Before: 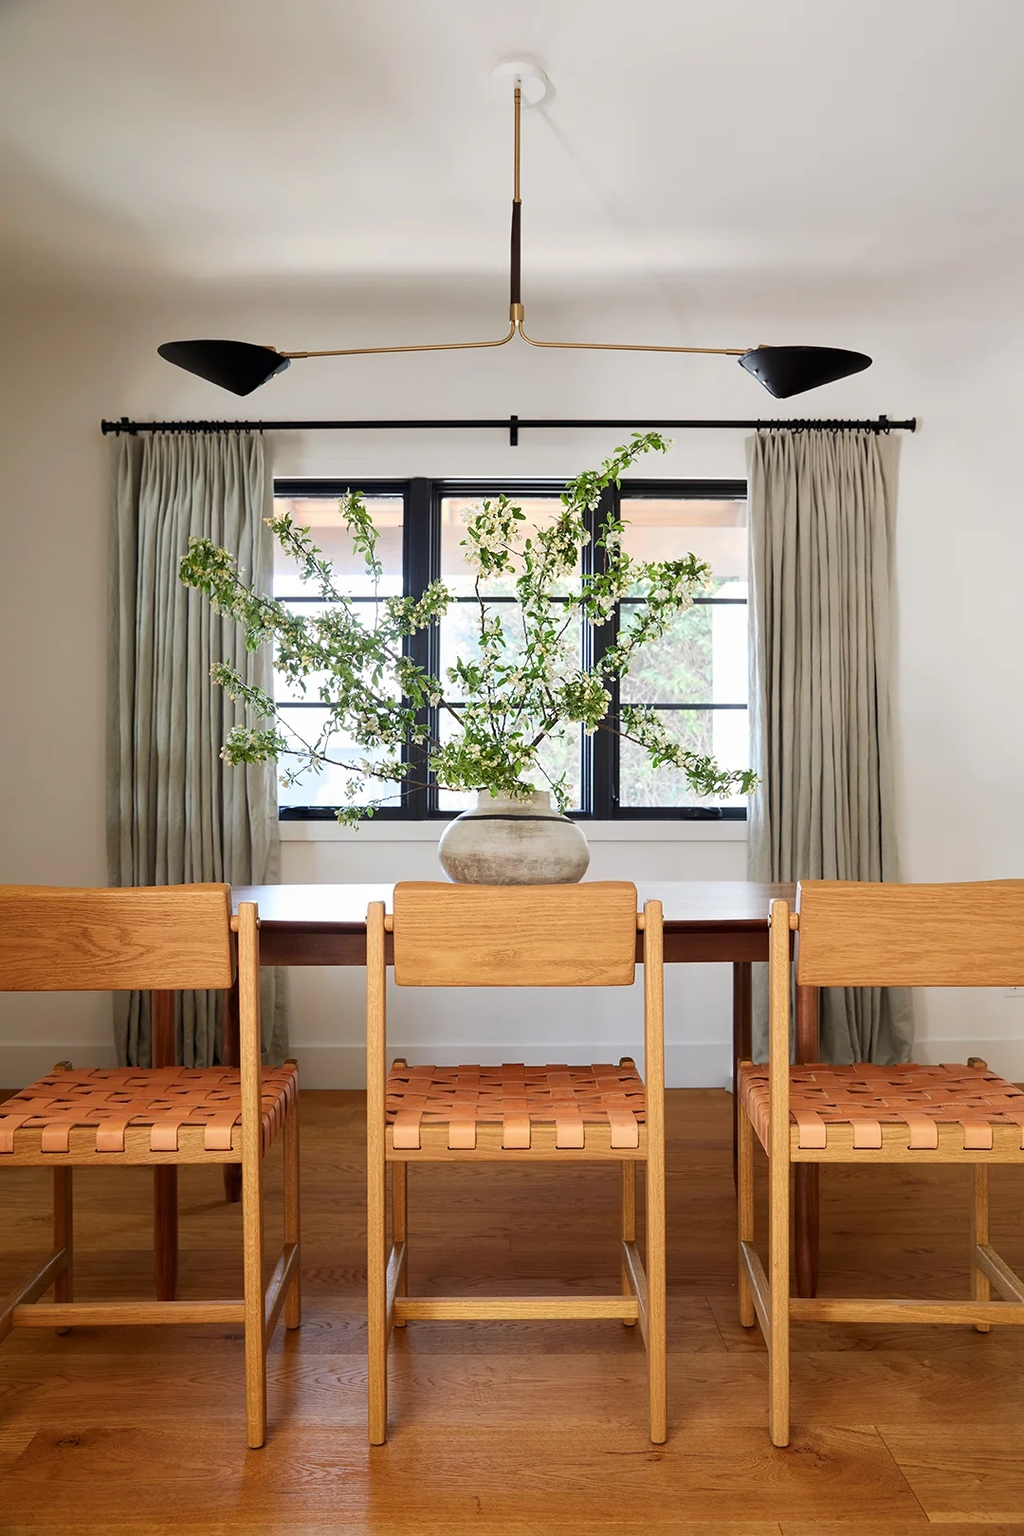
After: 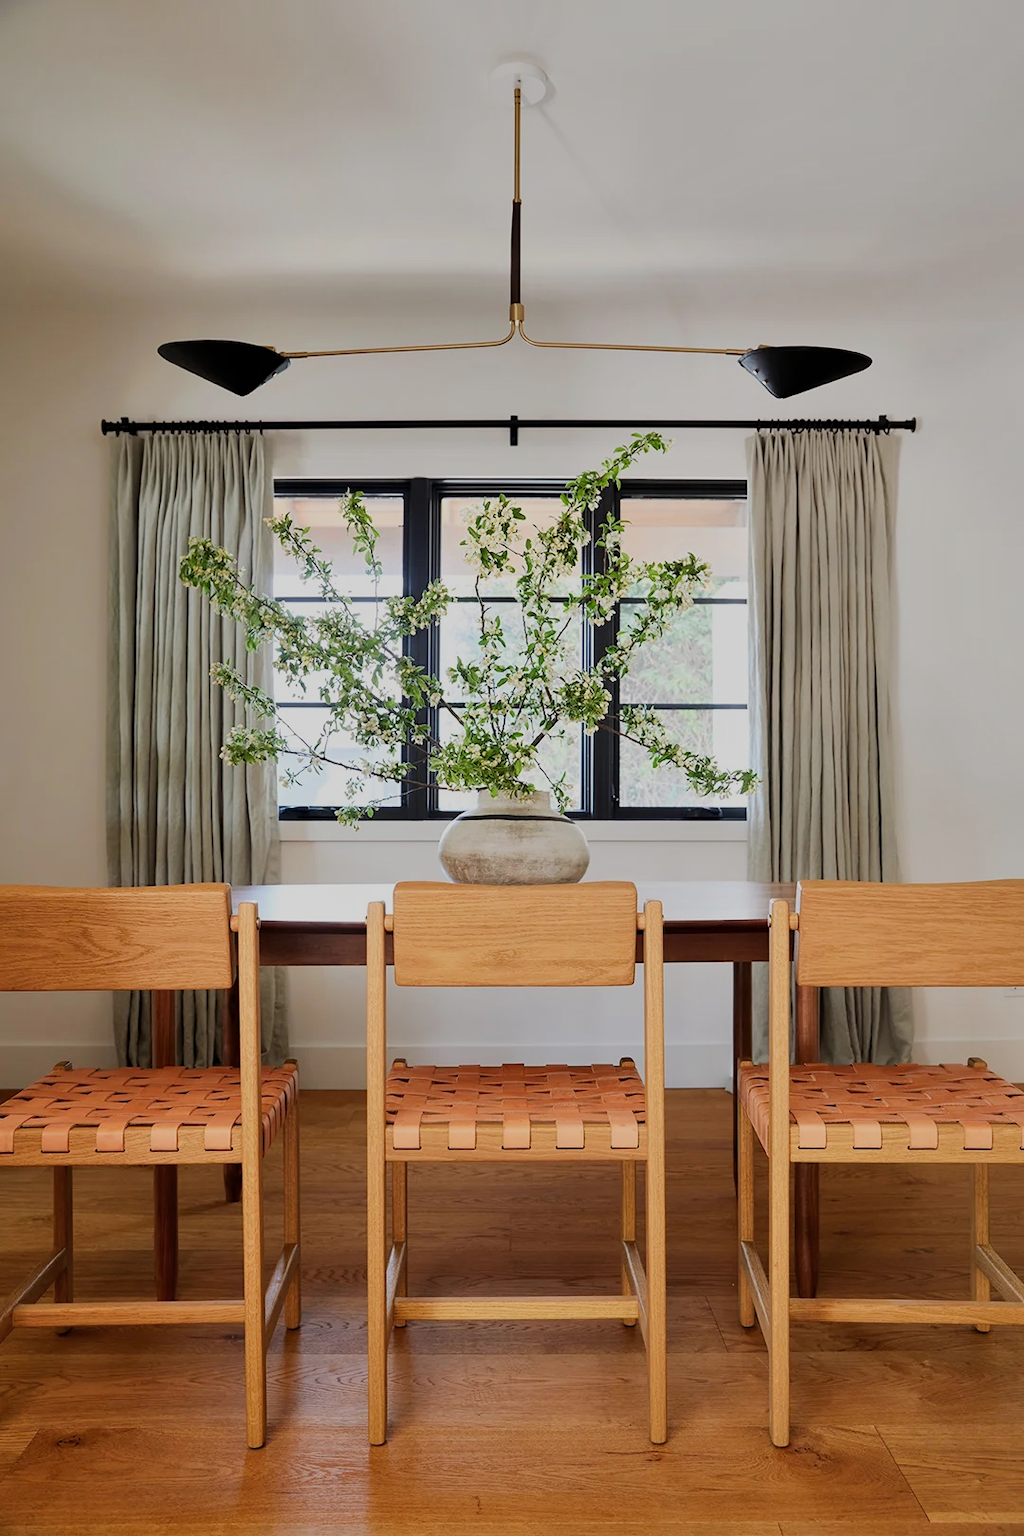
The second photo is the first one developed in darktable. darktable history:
filmic rgb: black relative exposure -7.65 EV, white relative exposure 4.56 EV, threshold 5.96 EV, hardness 3.61, contrast in shadows safe, enable highlight reconstruction true
shadows and highlights: low approximation 0.01, soften with gaussian
